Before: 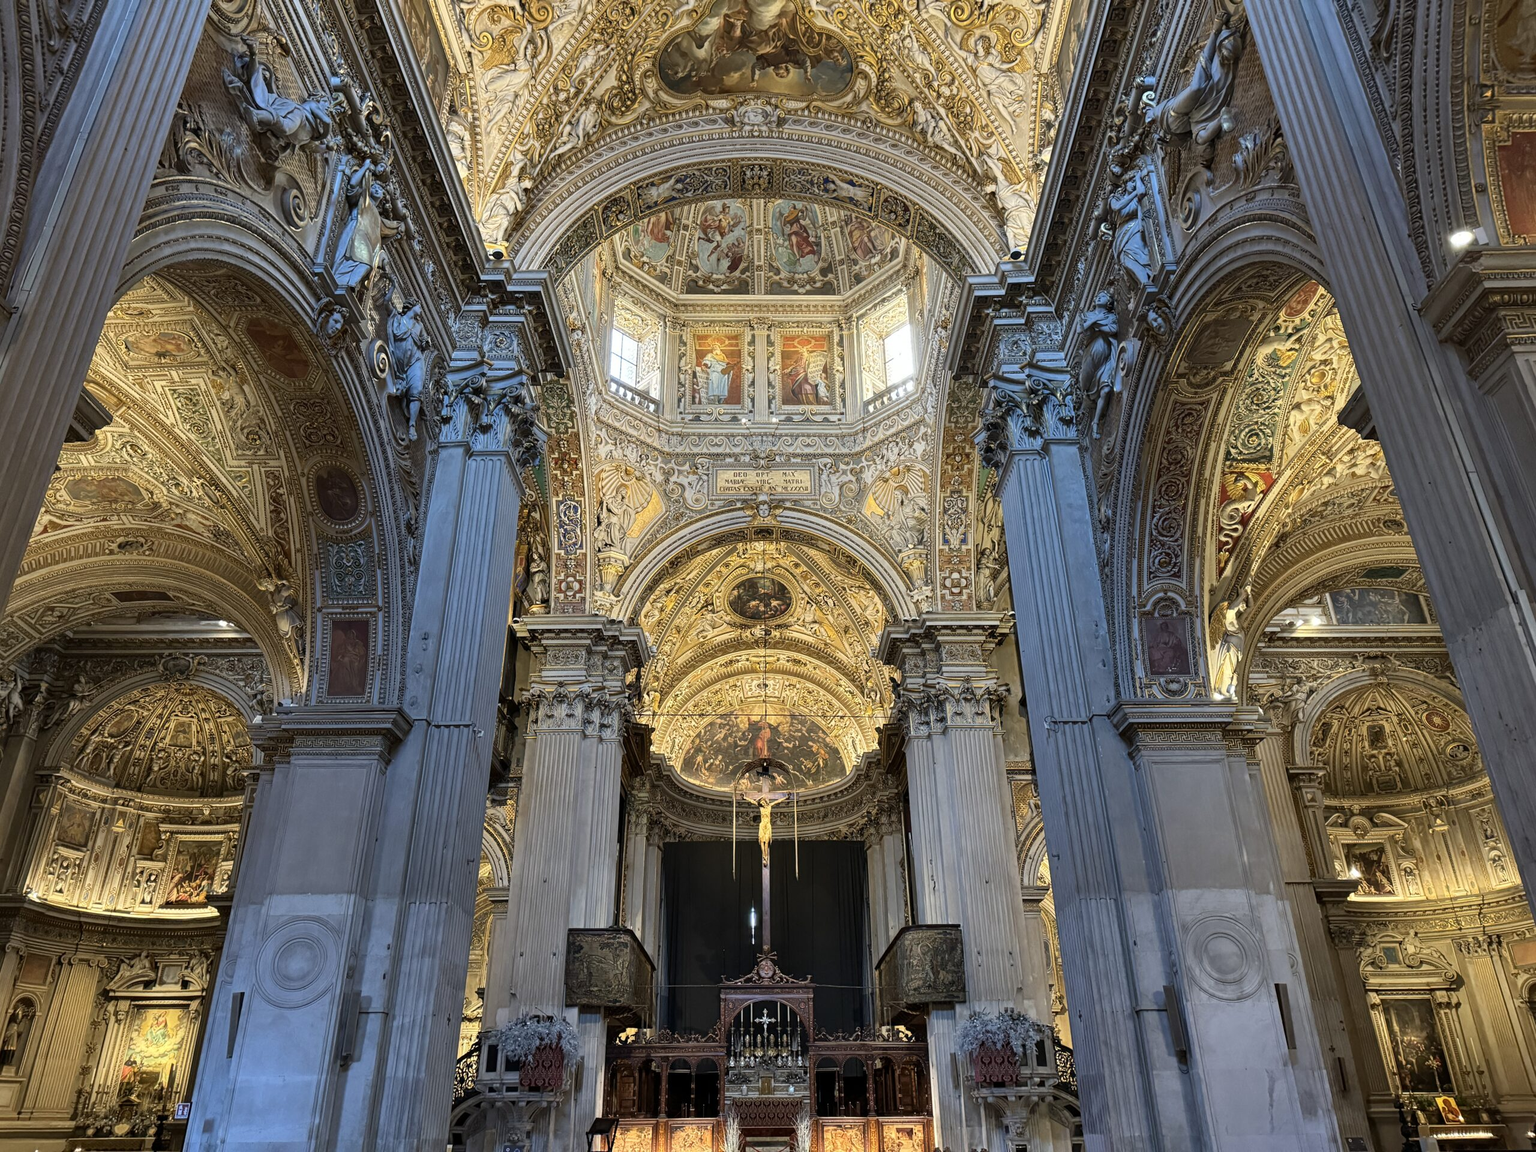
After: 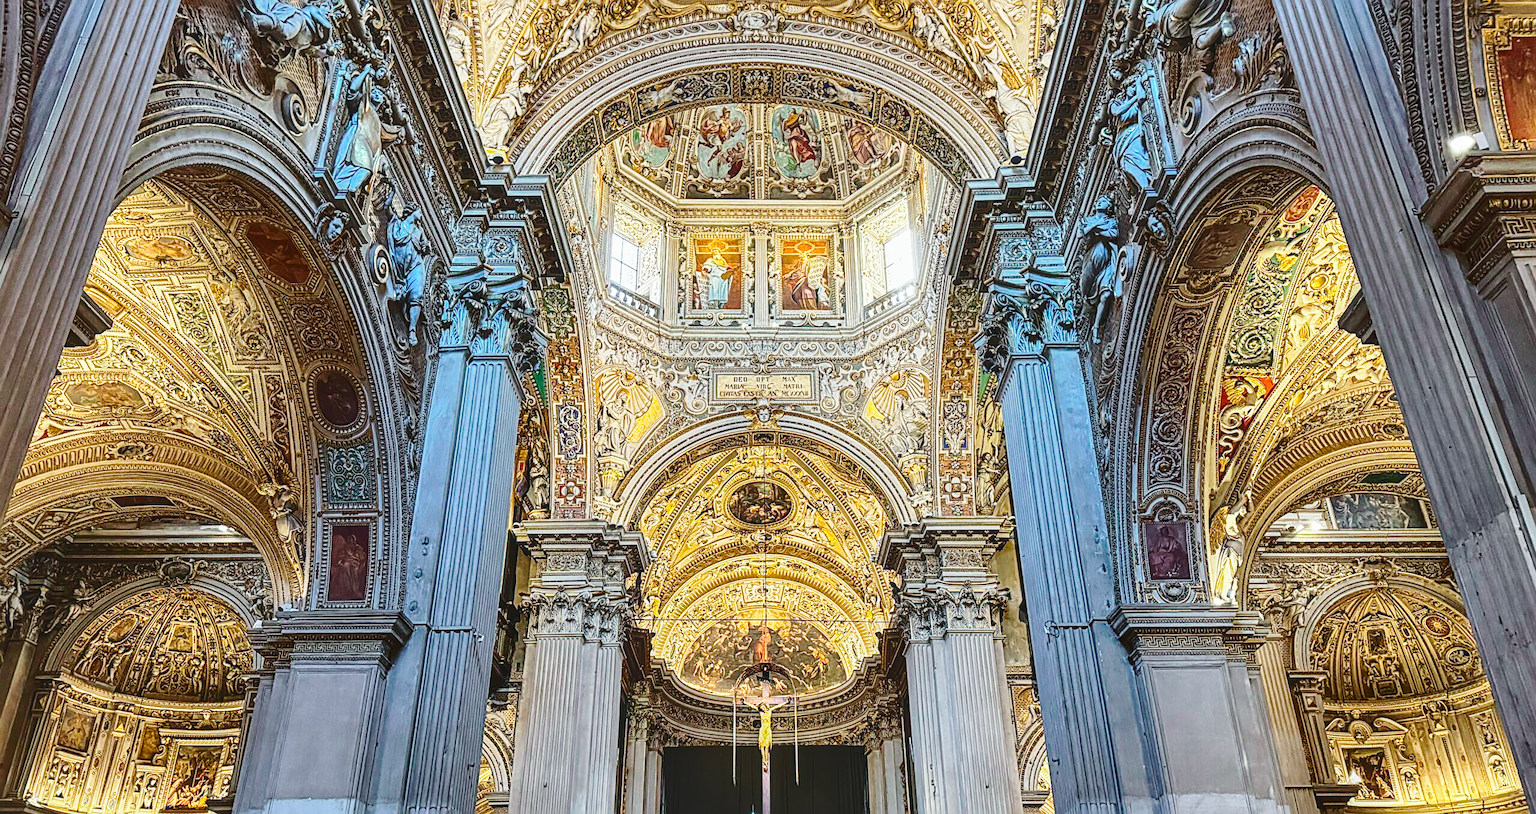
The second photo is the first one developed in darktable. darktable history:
color balance rgb: perceptual saturation grading › global saturation 10%, global vibrance 10%
crop and rotate: top 8.293%, bottom 20.996%
sharpen: radius 2.543, amount 0.636
base curve: curves: ch0 [(0, 0) (0.028, 0.03) (0.121, 0.232) (0.46, 0.748) (0.859, 0.968) (1, 1)], preserve colors none
local contrast: detail 144%
white balance: red 0.98, blue 1.034
shadows and highlights: on, module defaults
tone curve: curves: ch0 [(0, 0.087) (0.175, 0.178) (0.466, 0.498) (0.715, 0.764) (1, 0.961)]; ch1 [(0, 0) (0.437, 0.398) (0.476, 0.466) (0.505, 0.505) (0.534, 0.544) (0.612, 0.605) (0.641, 0.643) (1, 1)]; ch2 [(0, 0) (0.359, 0.379) (0.427, 0.453) (0.489, 0.495) (0.531, 0.534) (0.579, 0.579) (1, 1)], color space Lab, independent channels, preserve colors none
